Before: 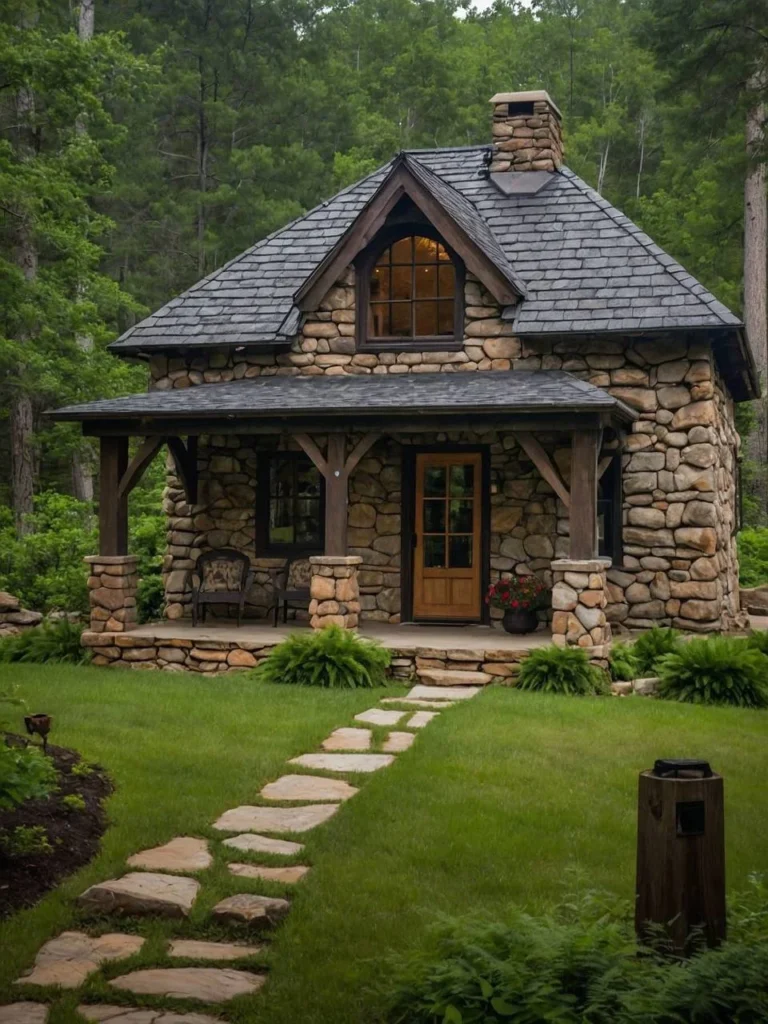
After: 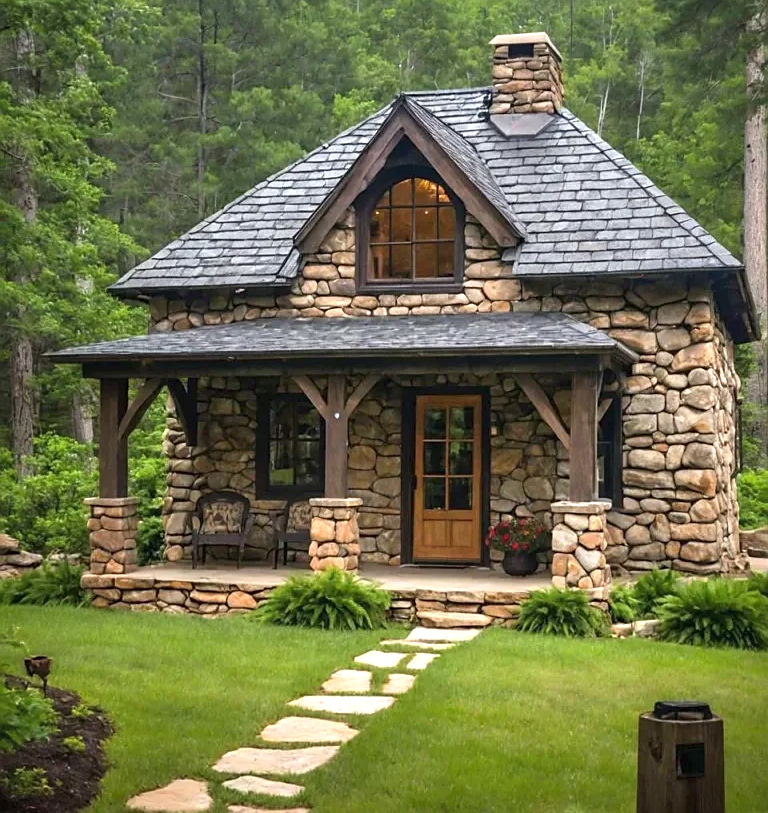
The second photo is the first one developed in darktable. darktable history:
crop and rotate: top 5.667%, bottom 14.937%
sharpen: radius 1.864, amount 0.398, threshold 1.271
exposure: black level correction 0, exposure 1.1 EV, compensate highlight preservation false
